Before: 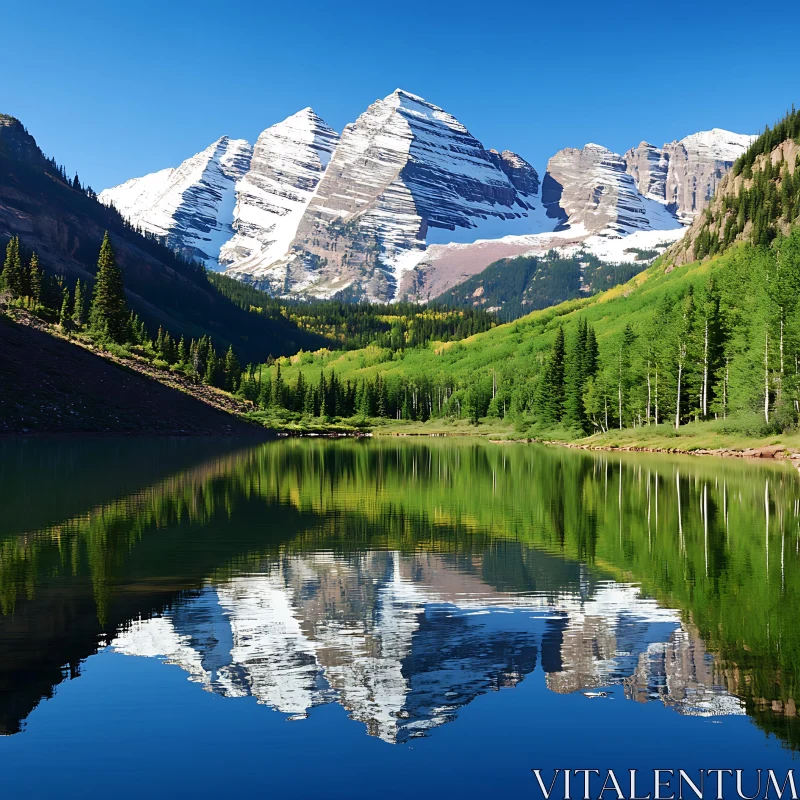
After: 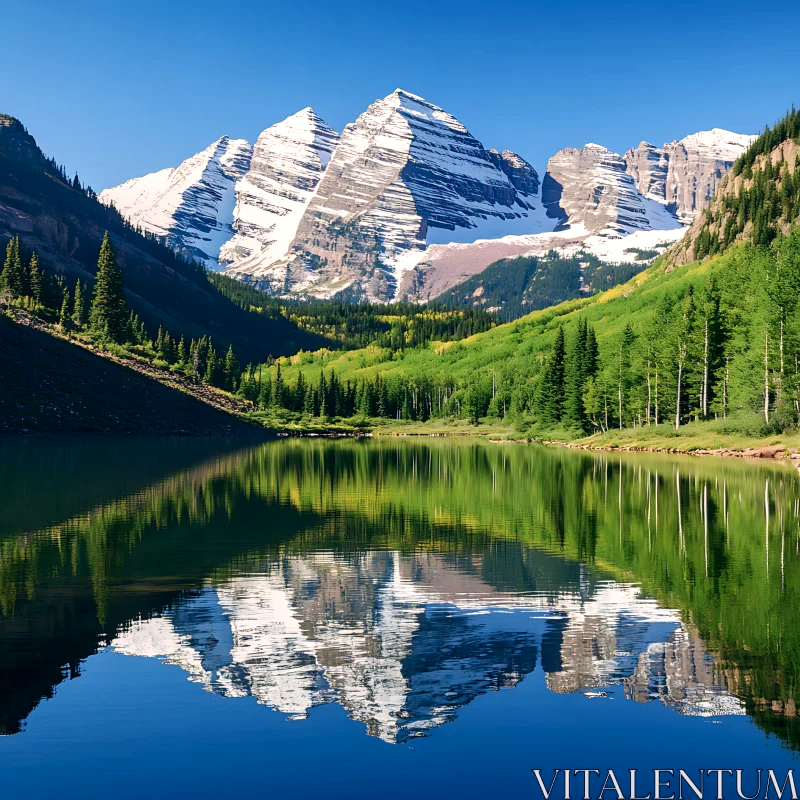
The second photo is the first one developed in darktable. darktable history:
color correction: highlights a* 5.45, highlights b* 5.31, shadows a* -4.67, shadows b* -4.99
local contrast: on, module defaults
